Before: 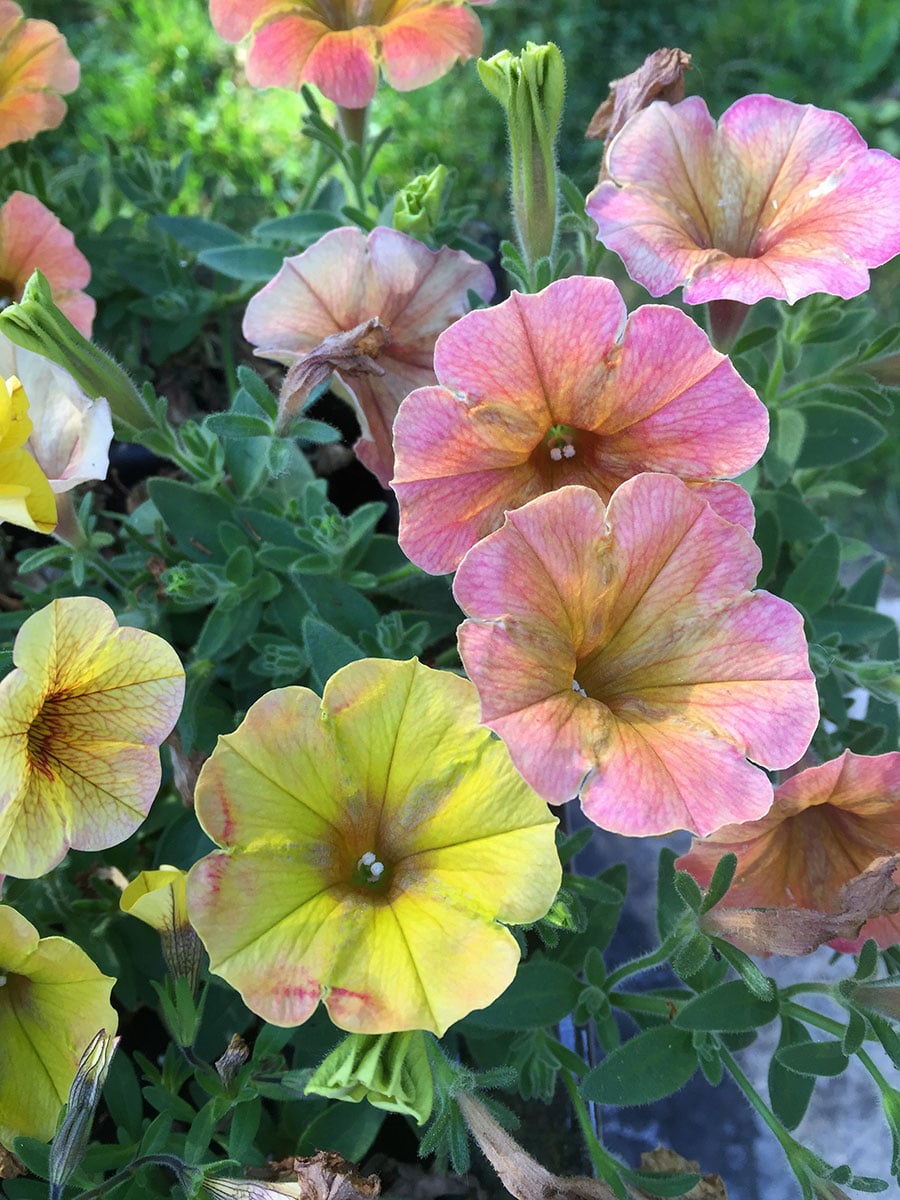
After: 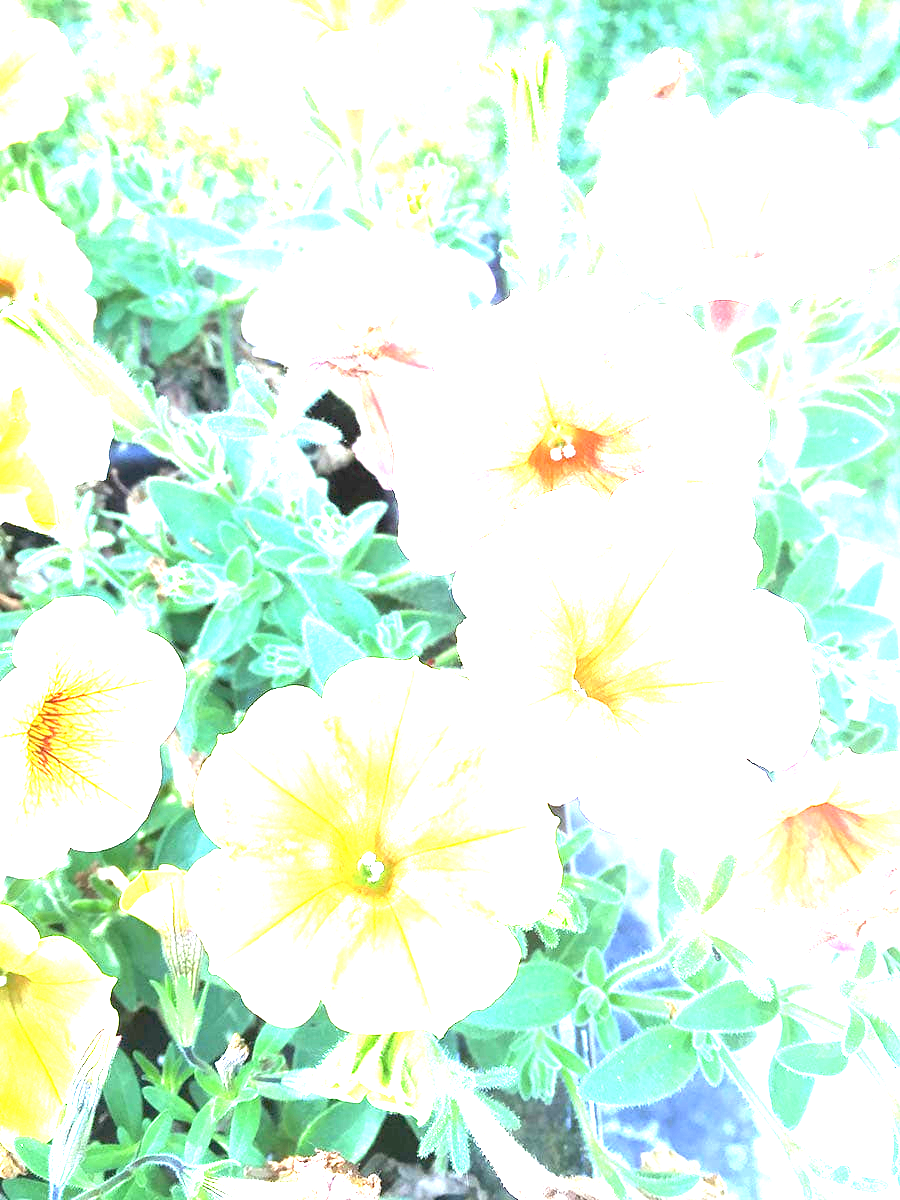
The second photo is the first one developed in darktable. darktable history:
exposure: black level correction 0, exposure 4.089 EV, compensate highlight preservation false
